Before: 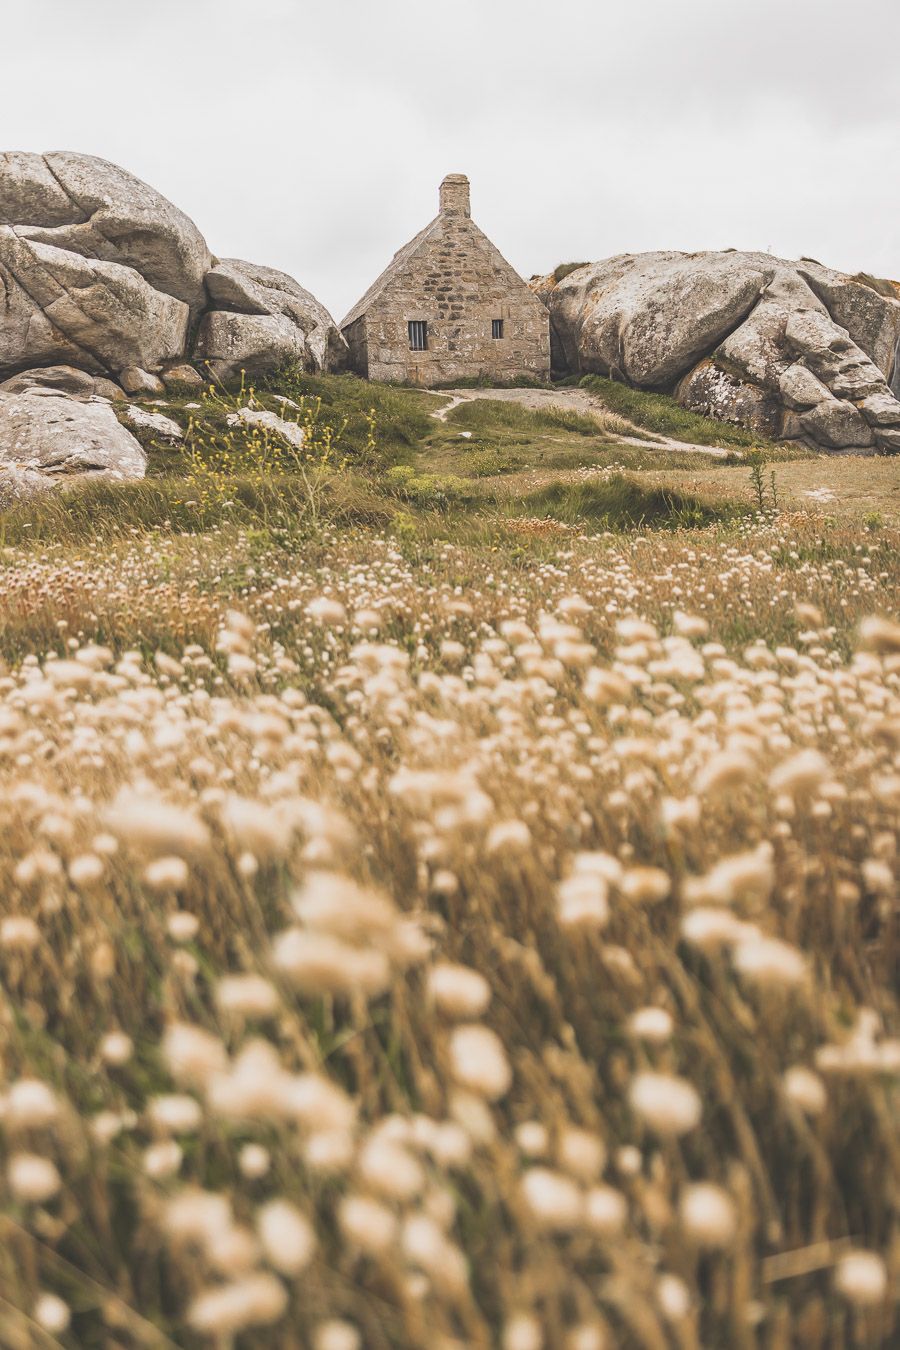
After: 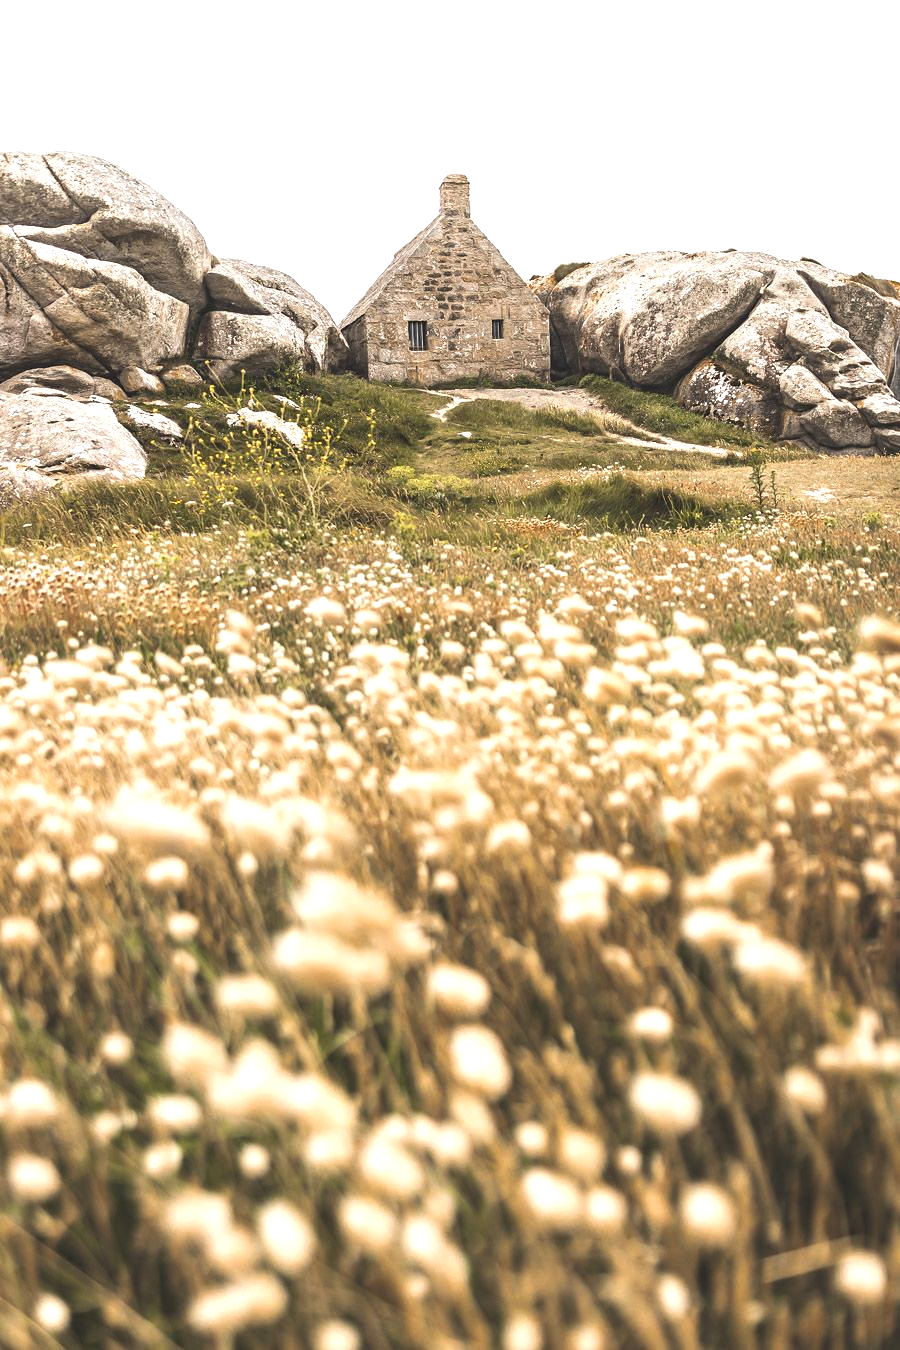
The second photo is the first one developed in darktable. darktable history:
exposure: black level correction 0.003, exposure 0.38 EV, compensate highlight preservation false
color balance rgb: global offset › luminance -0.883%, perceptual saturation grading › global saturation 0.854%, perceptual brilliance grading › global brilliance -16.968%, perceptual brilliance grading › highlights 28.328%
